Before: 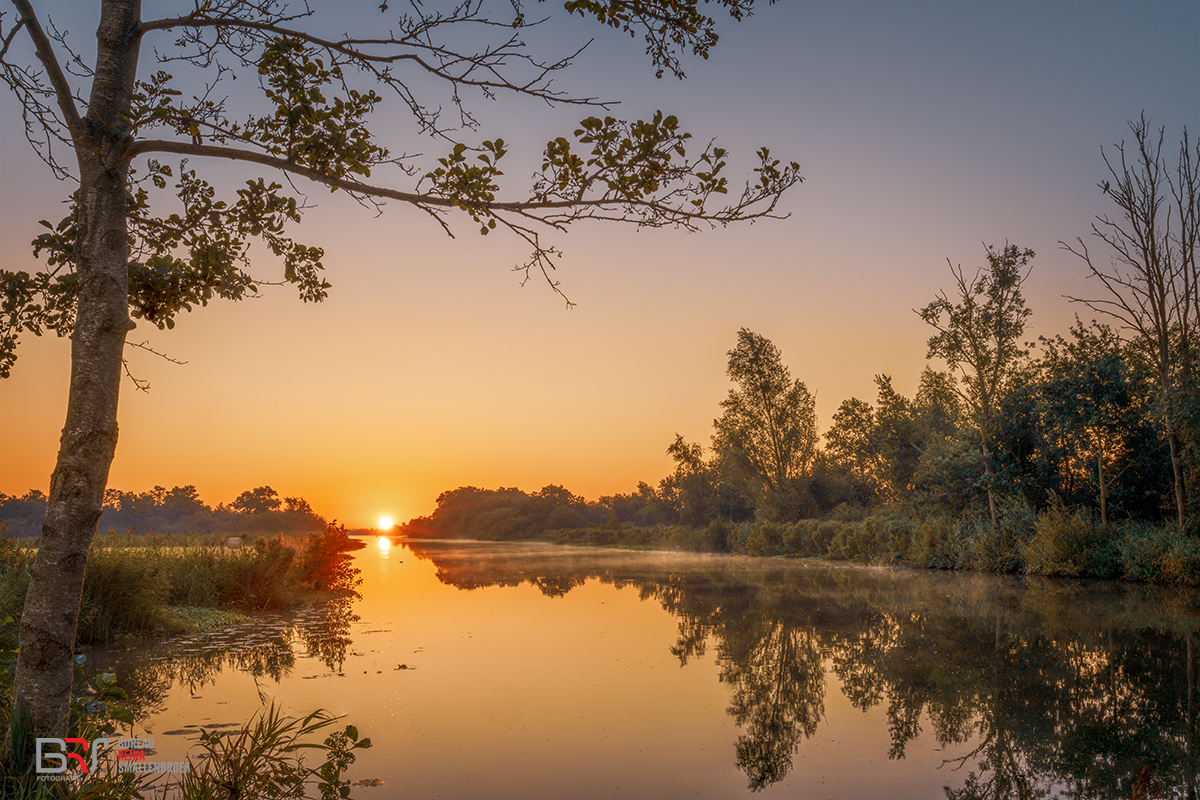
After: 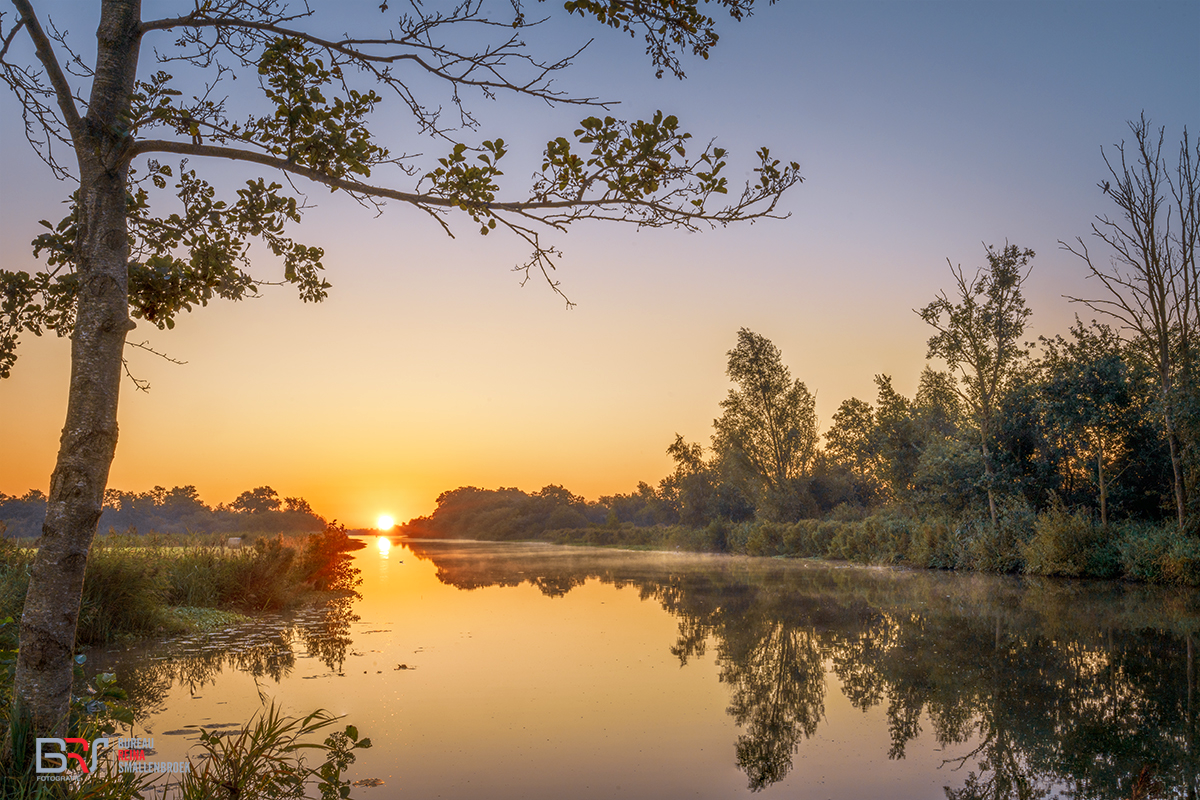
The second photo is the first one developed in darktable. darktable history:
white balance: red 0.924, blue 1.095
exposure: exposure 0.367 EV, compensate highlight preservation false
